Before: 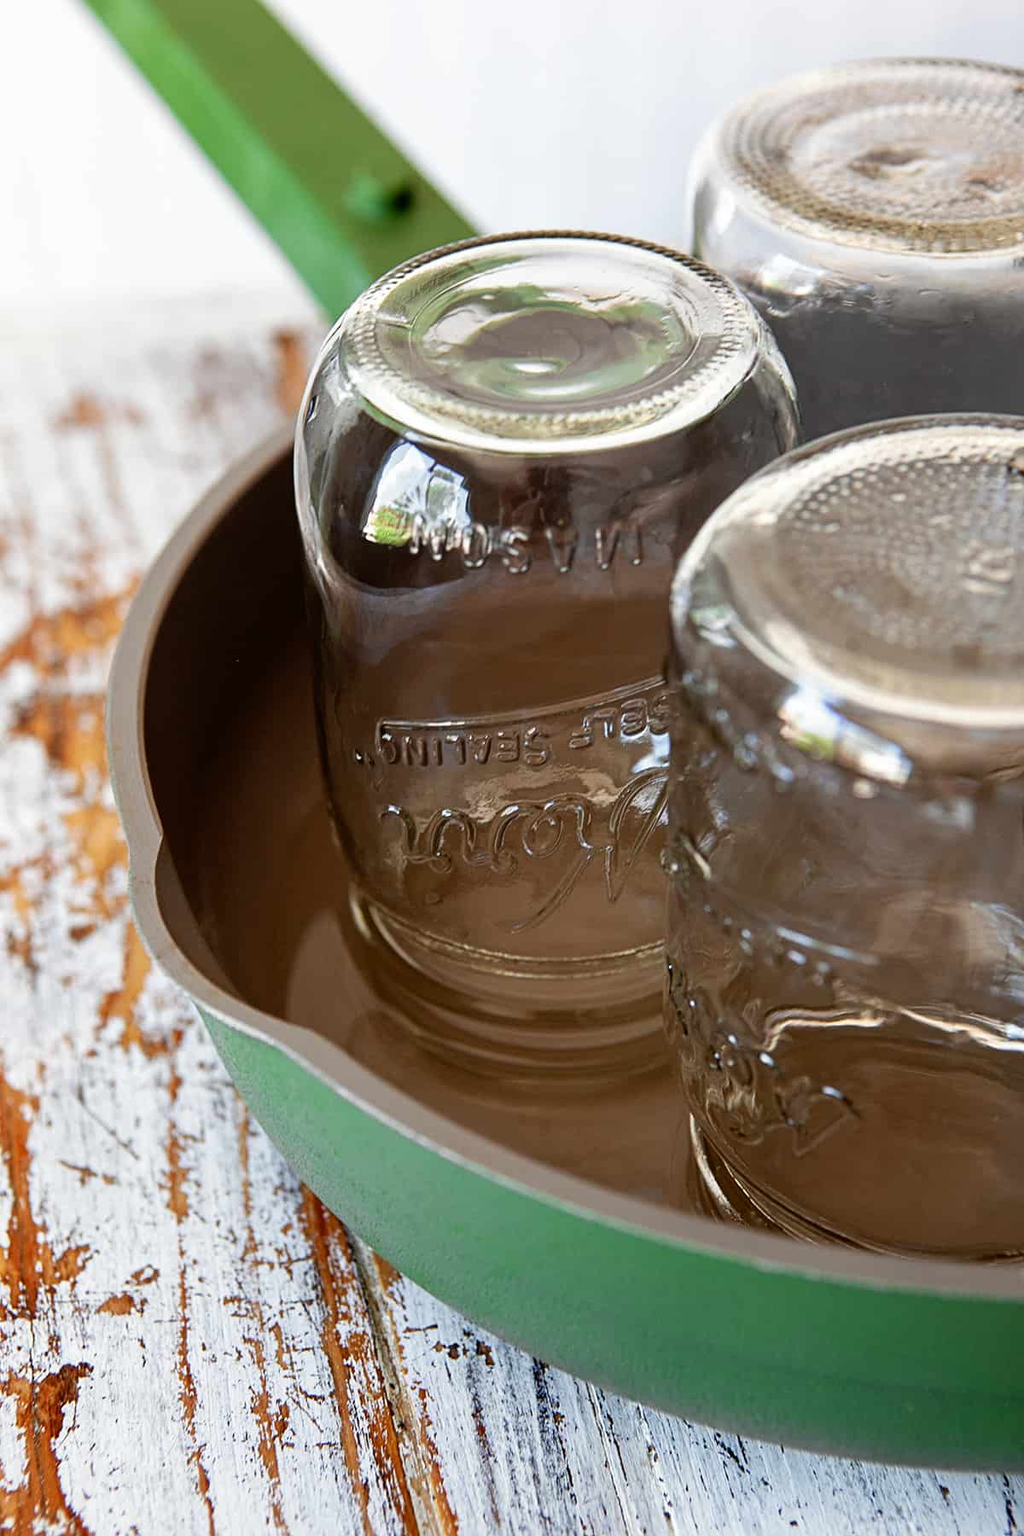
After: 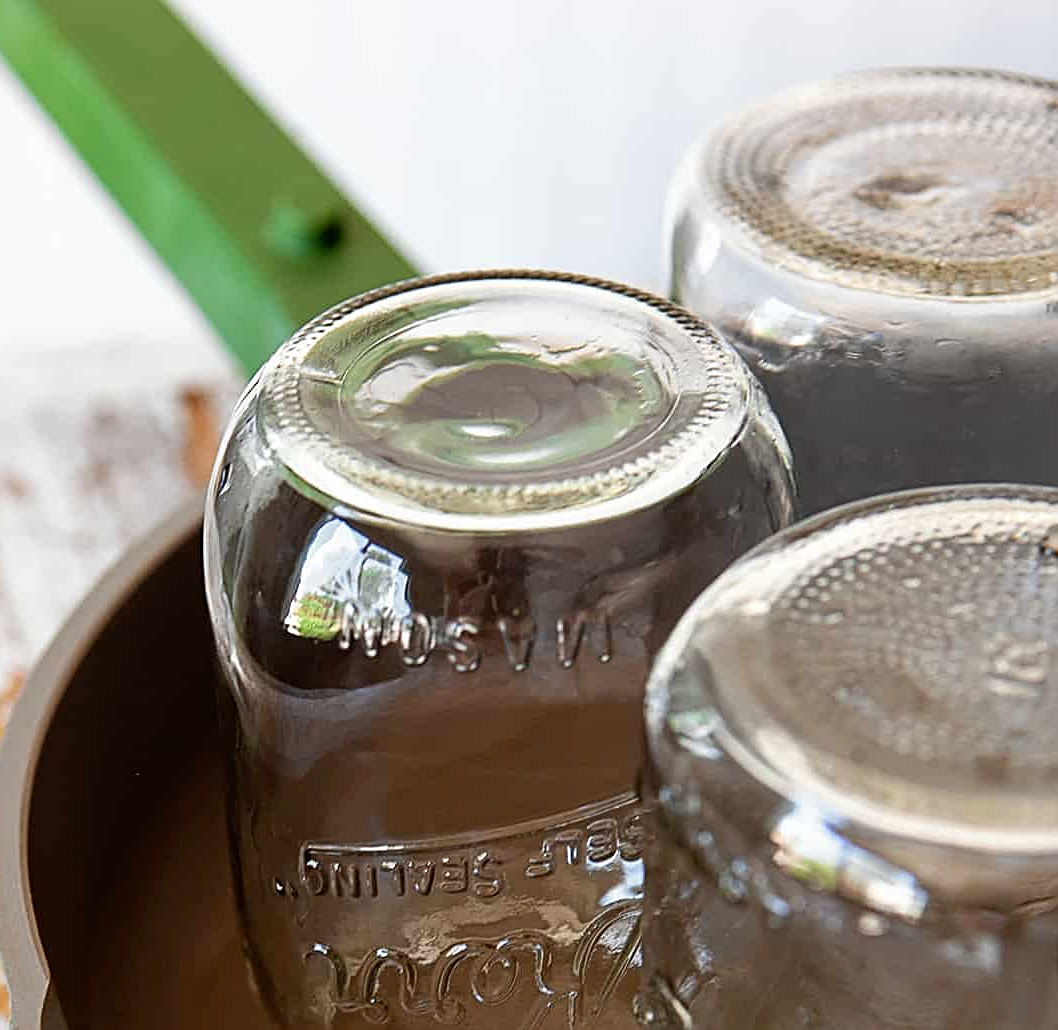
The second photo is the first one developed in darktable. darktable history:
crop and rotate: left 11.812%, bottom 42.776%
exposure: compensate highlight preservation false
sharpen: on, module defaults
